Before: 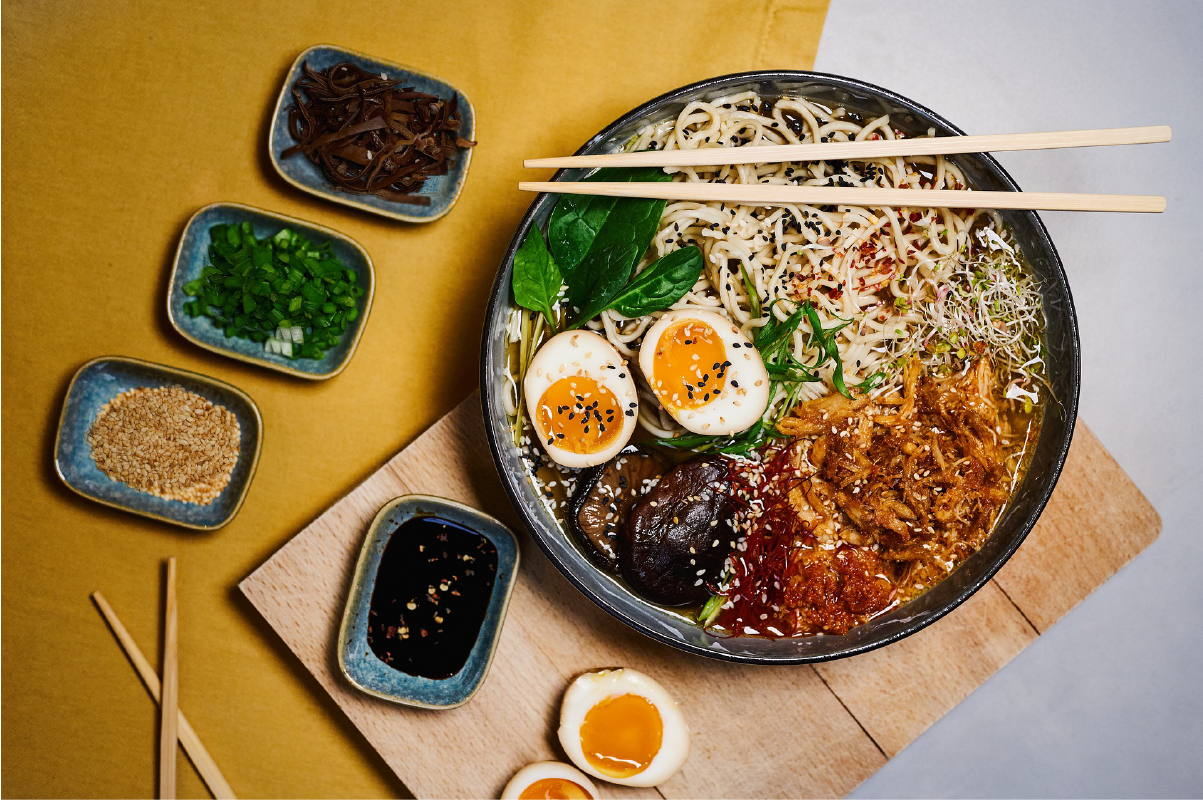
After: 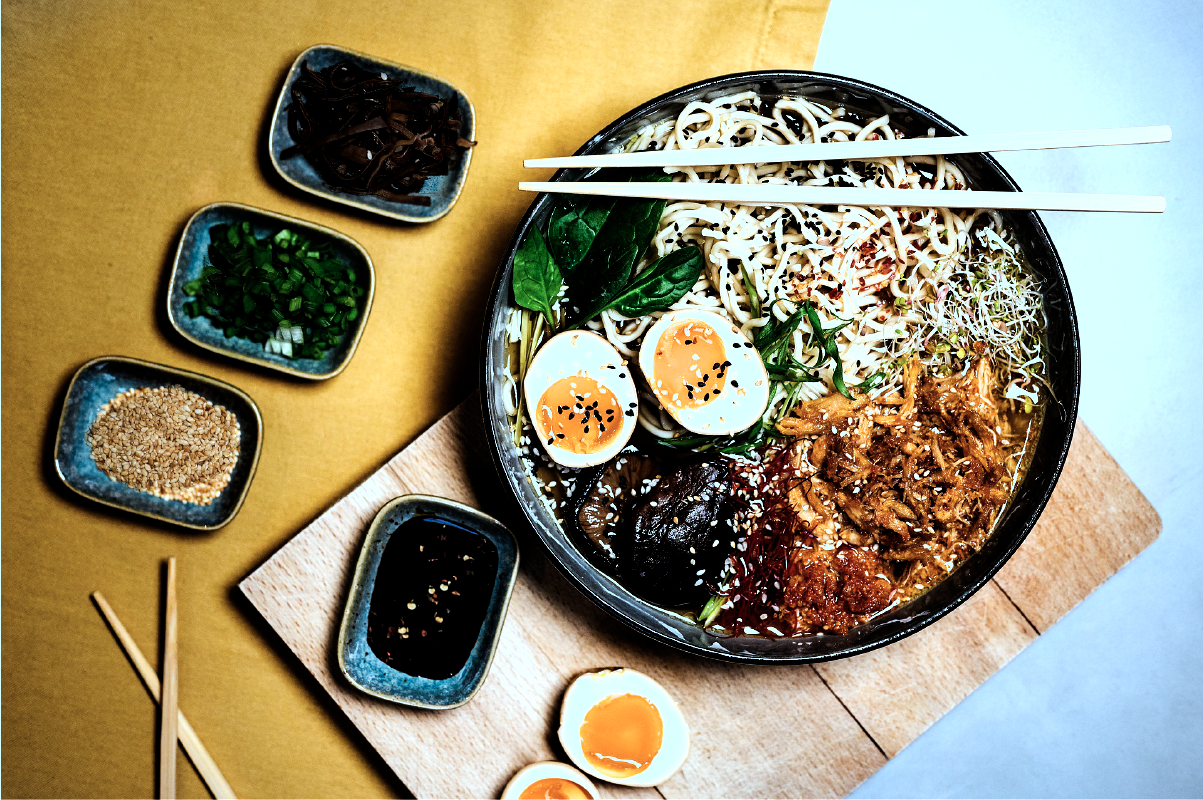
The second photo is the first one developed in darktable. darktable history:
filmic rgb: black relative exposure -8.22 EV, white relative exposure 2.22 EV, hardness 7.06, latitude 86.38%, contrast 1.696, highlights saturation mix -4.2%, shadows ↔ highlights balance -2.07%, add noise in highlights 0.001, color science v3 (2019), use custom middle-gray values true, contrast in highlights soft
color correction: highlights a* -10.48, highlights b* -18.85
